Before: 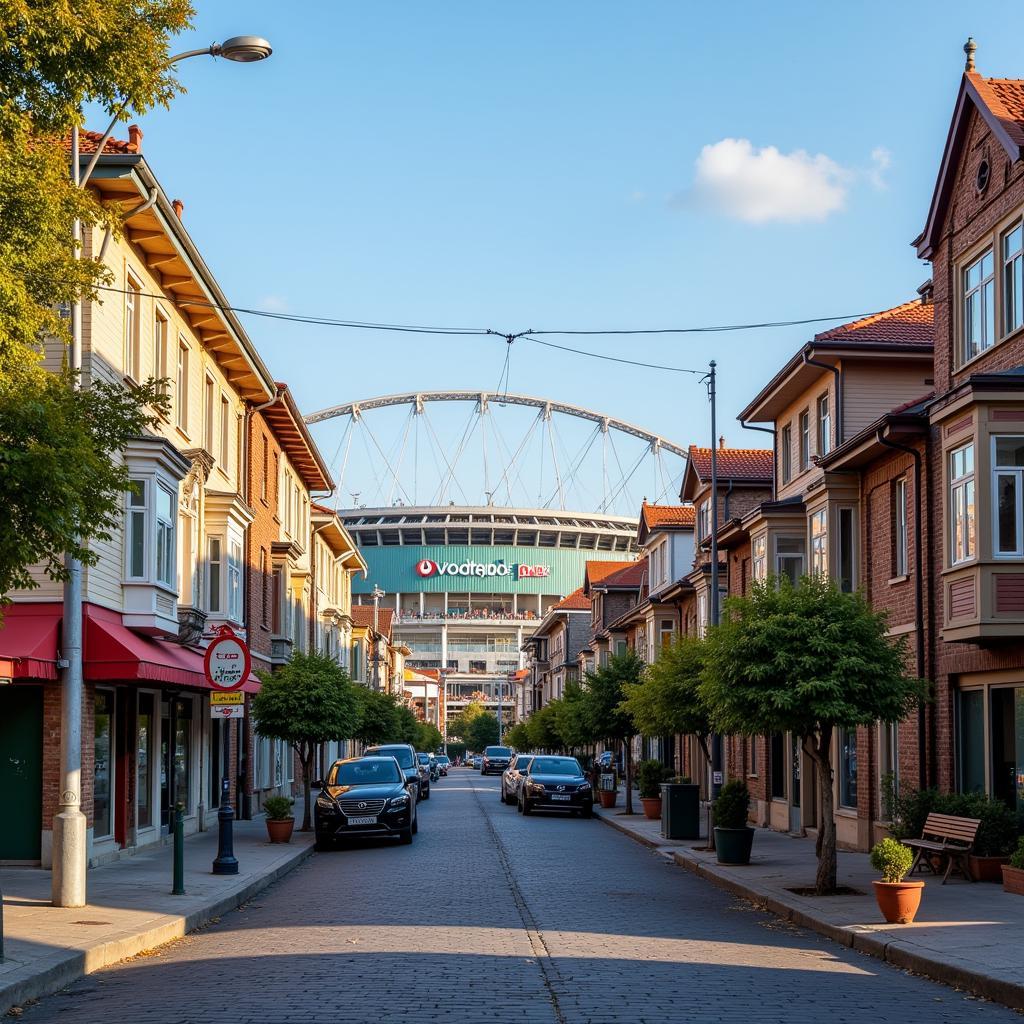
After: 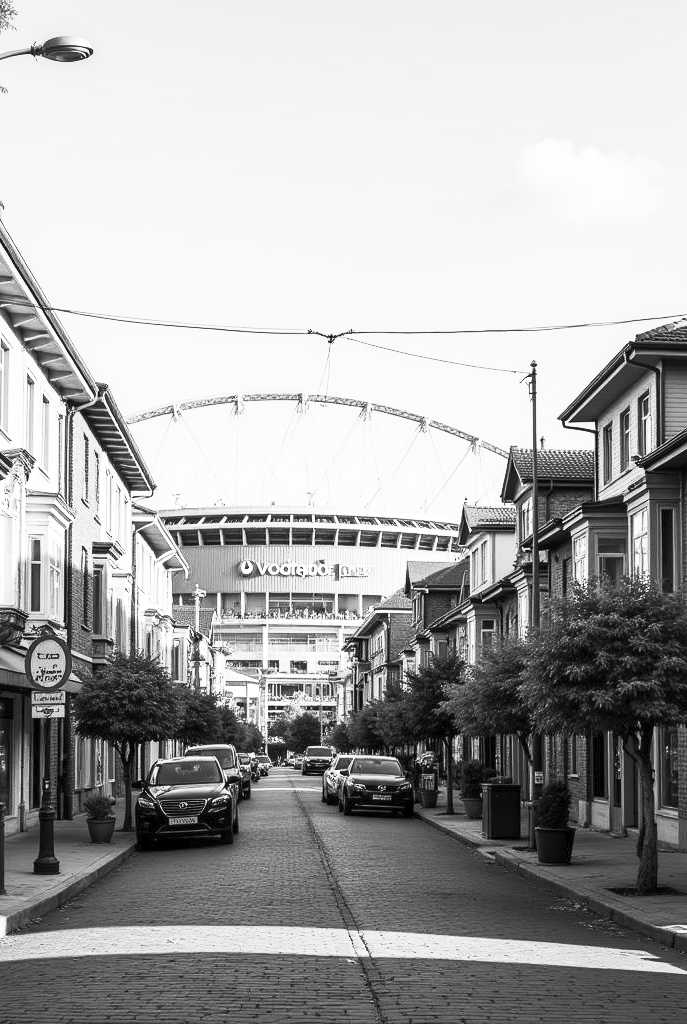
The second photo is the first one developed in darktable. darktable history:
crop and rotate: left 17.567%, right 15.284%
contrast brightness saturation: contrast 0.531, brightness 0.486, saturation -0.994
local contrast: mode bilateral grid, contrast 99, coarseness 99, detail 108%, midtone range 0.2
